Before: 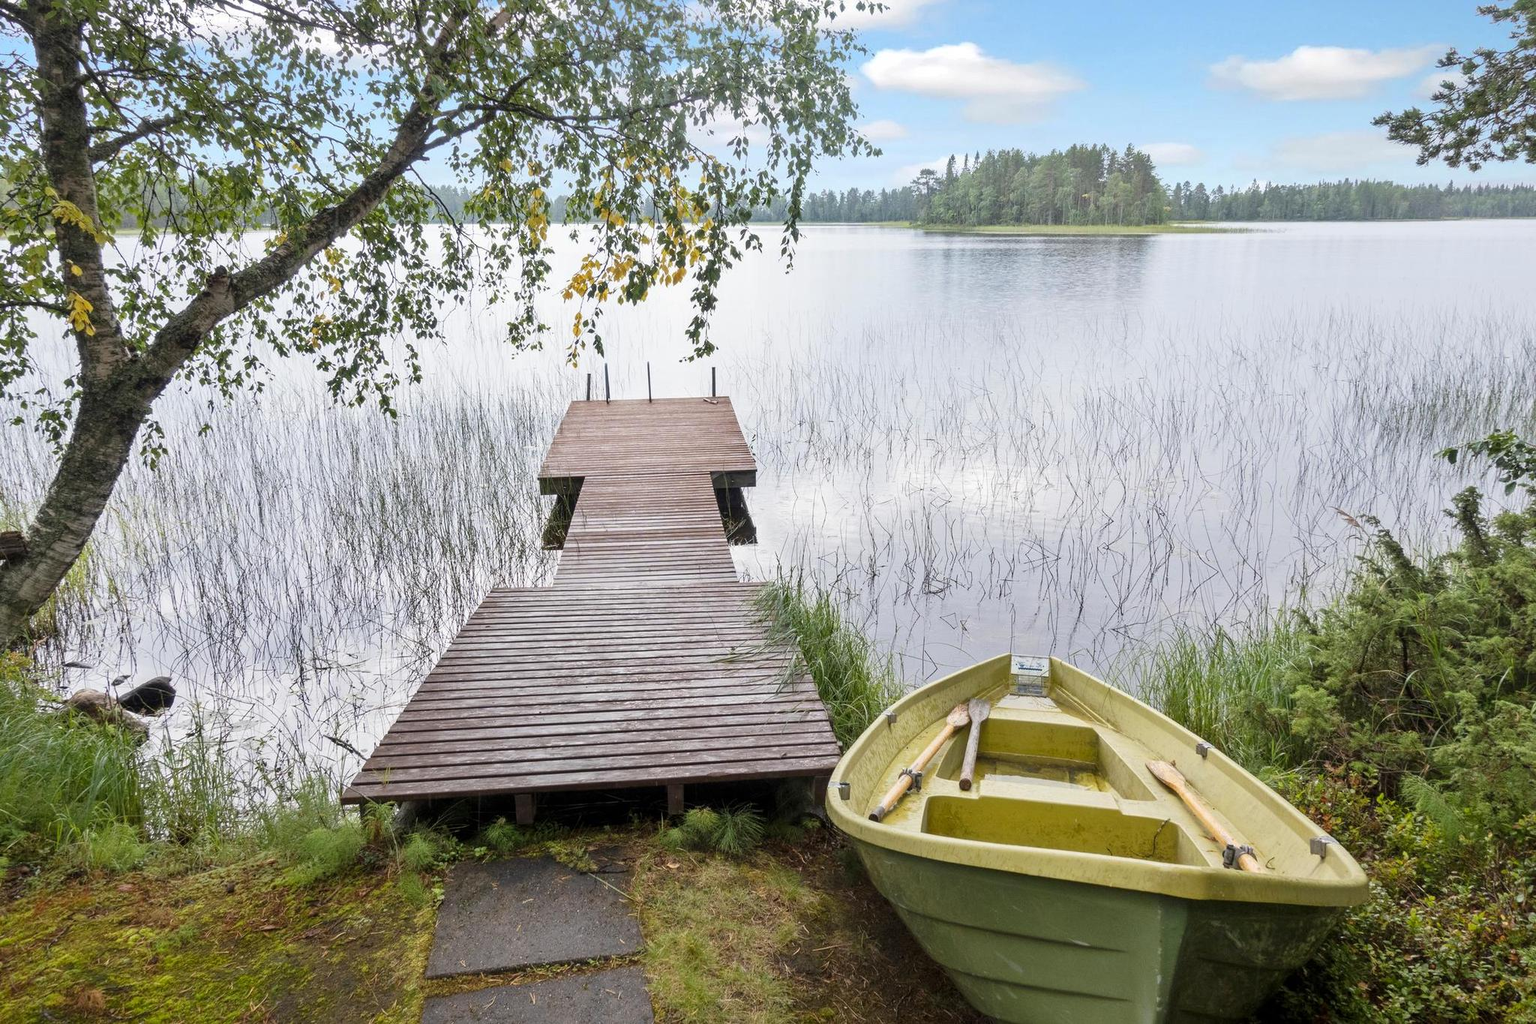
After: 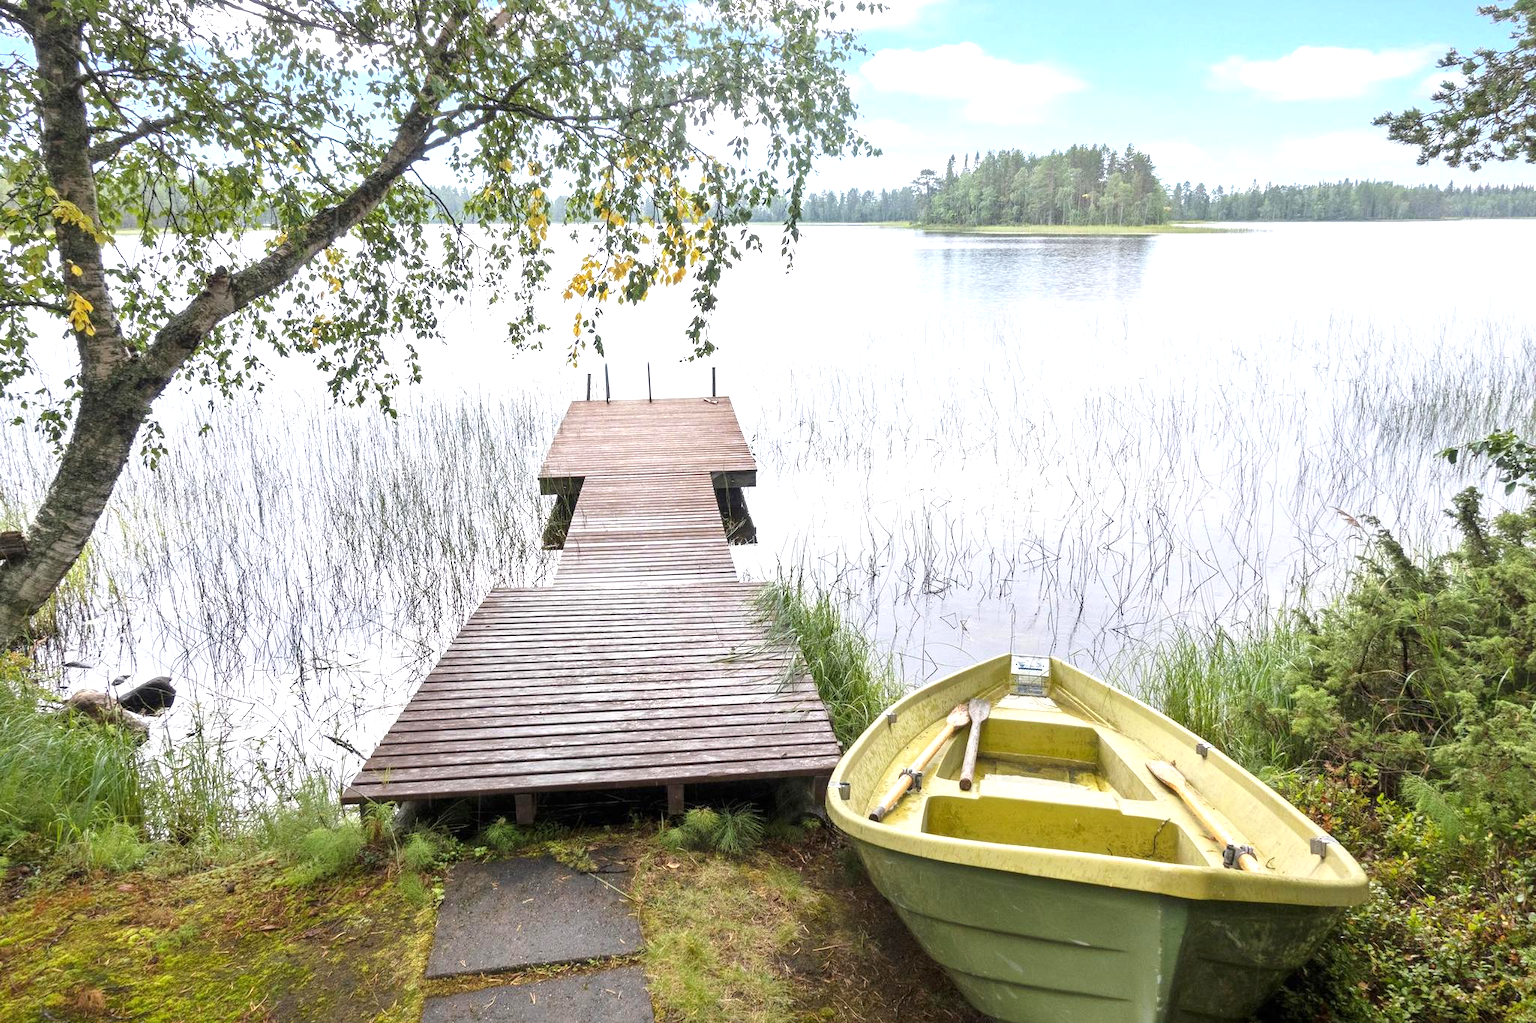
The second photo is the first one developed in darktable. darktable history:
exposure: black level correction 0, exposure 0.703 EV, compensate highlight preservation false
